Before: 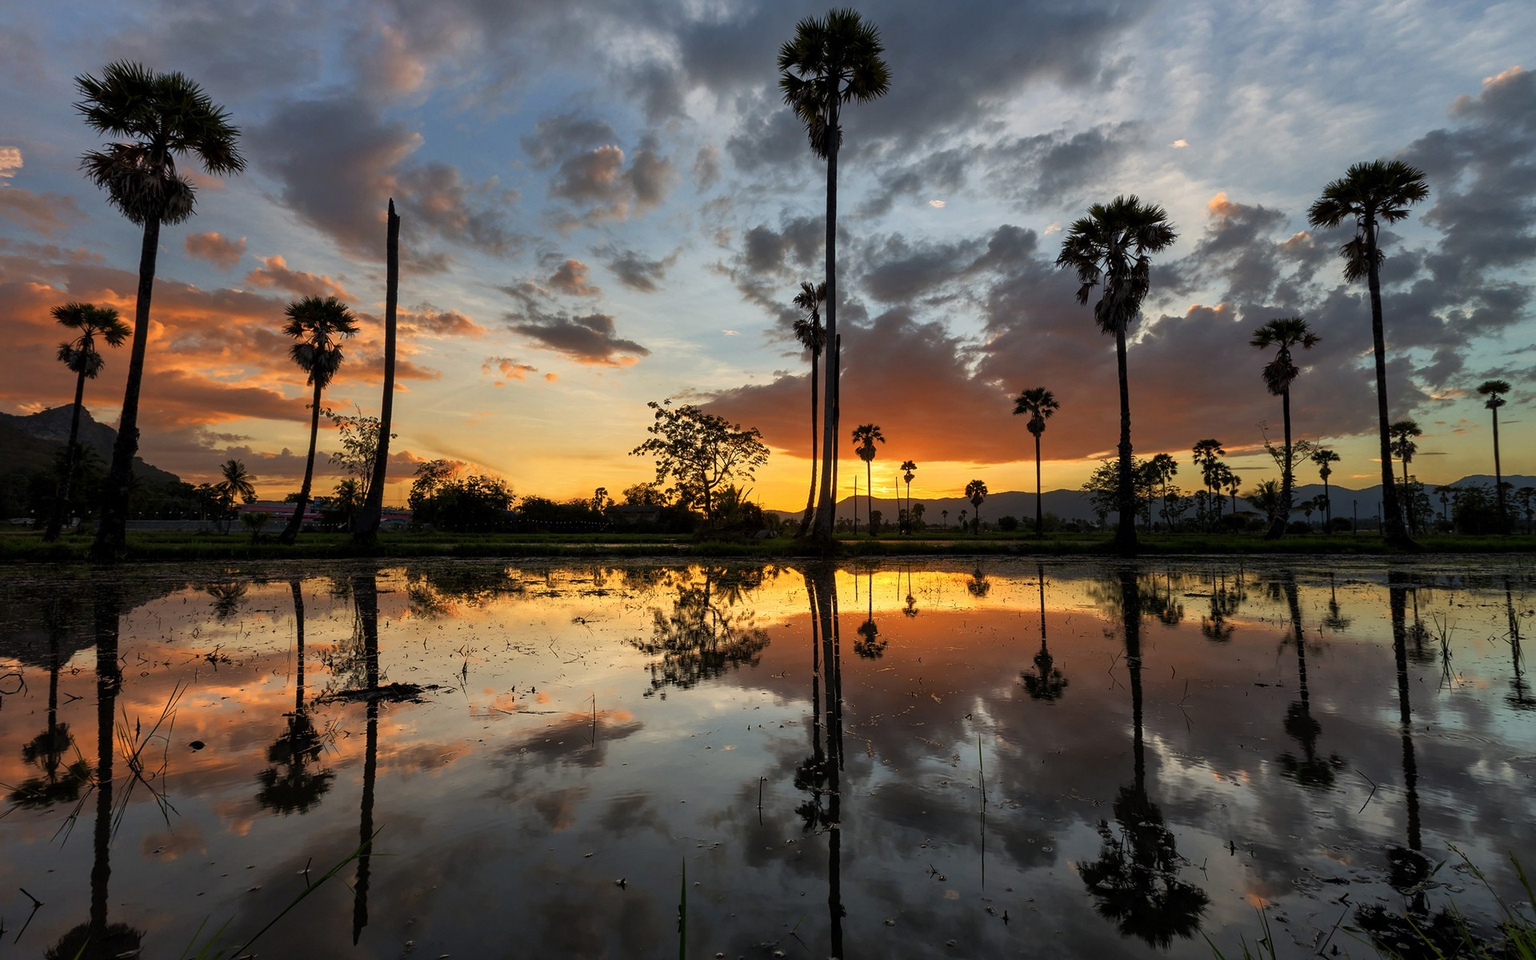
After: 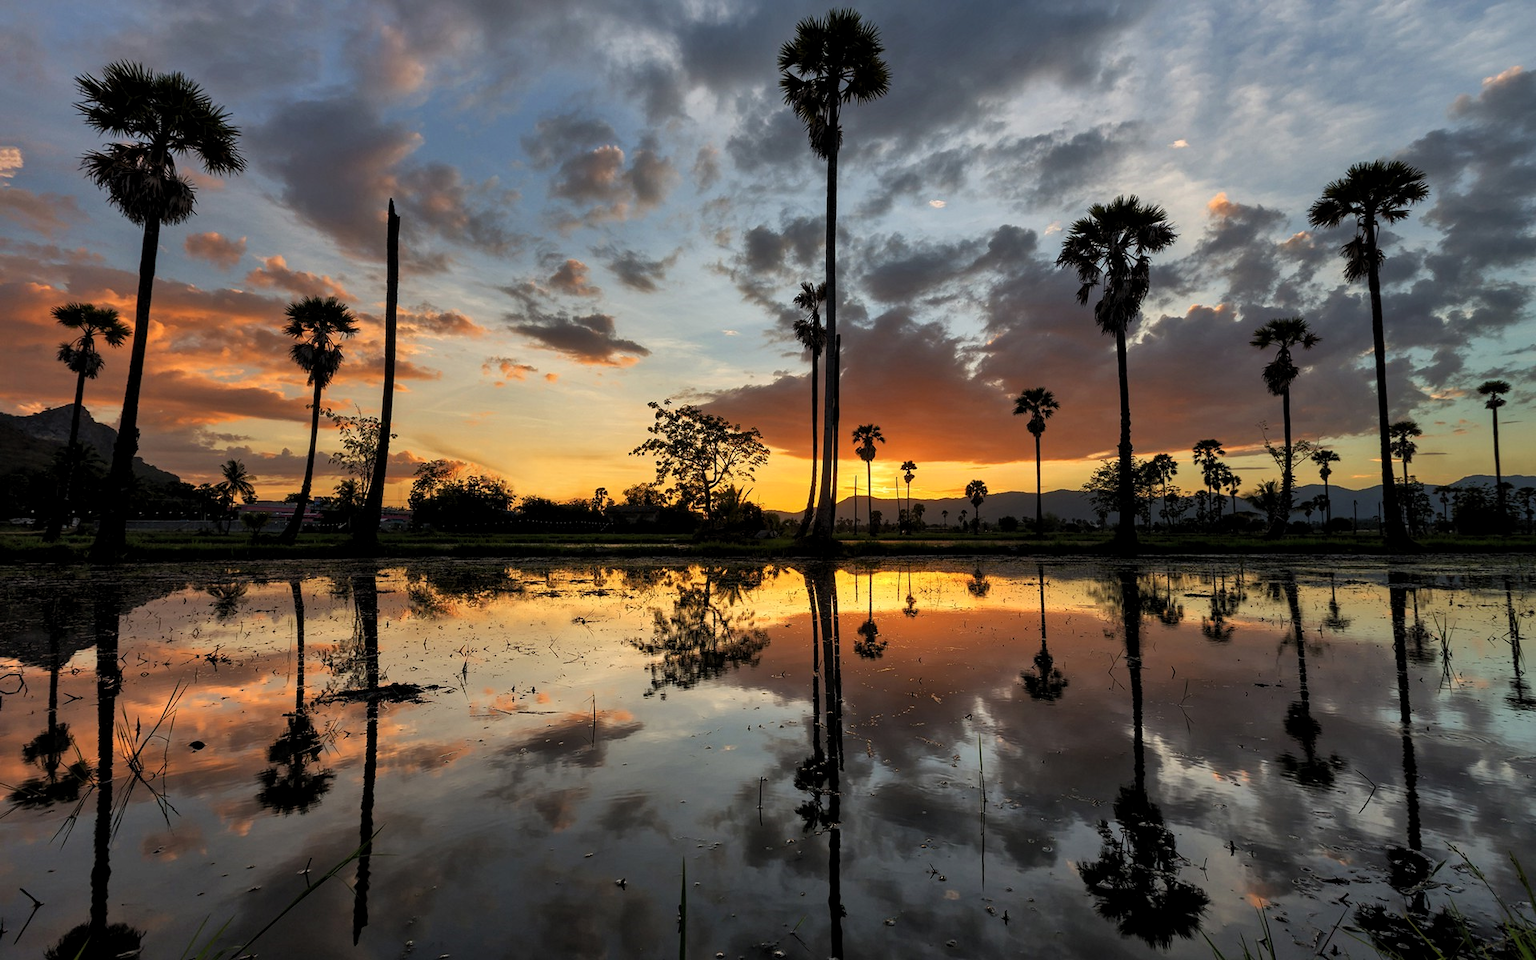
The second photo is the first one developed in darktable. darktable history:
levels: levels [0.026, 0.507, 0.987]
shadows and highlights: shadows 39.28, highlights -53.79, highlights color adjustment 73.43%, low approximation 0.01, soften with gaussian
